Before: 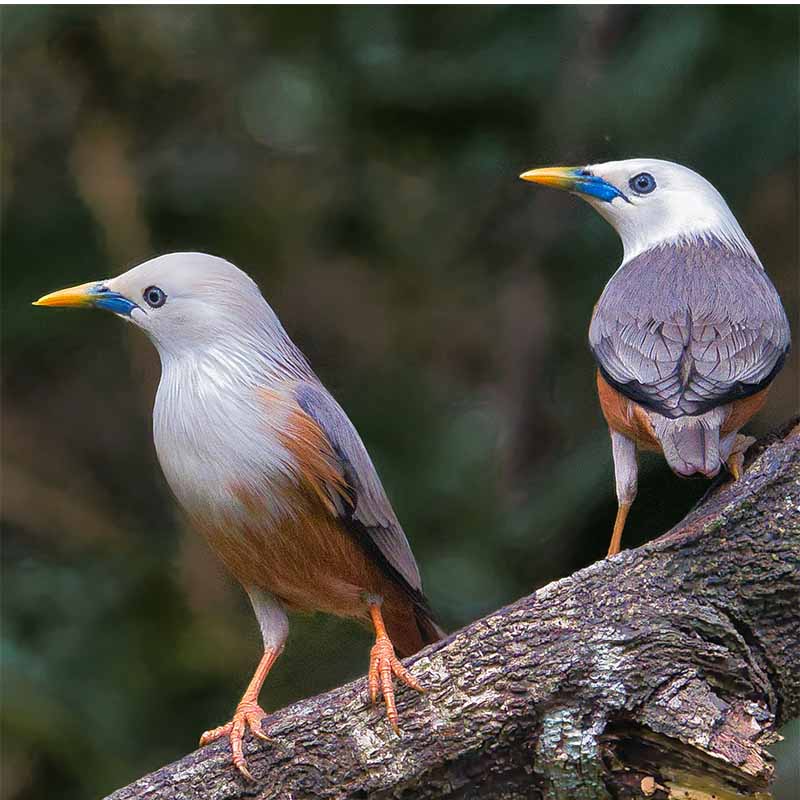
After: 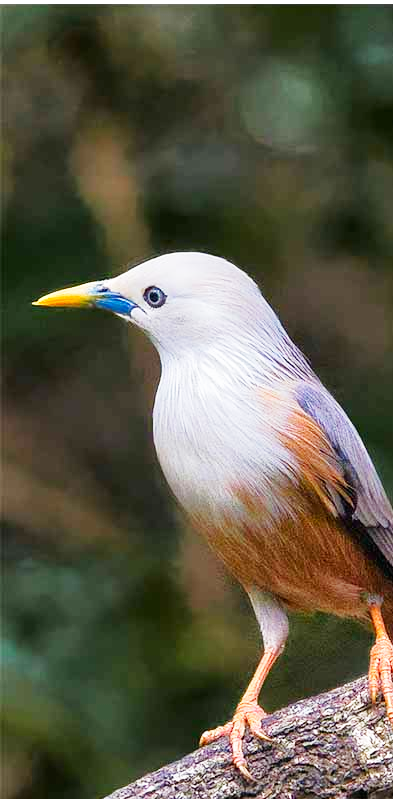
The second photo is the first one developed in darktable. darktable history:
crop and rotate: left 0.009%, top 0%, right 50.766%
base curve: curves: ch0 [(0, 0) (0.005, 0.002) (0.15, 0.3) (0.4, 0.7) (0.75, 0.95) (1, 1)], preserve colors none
